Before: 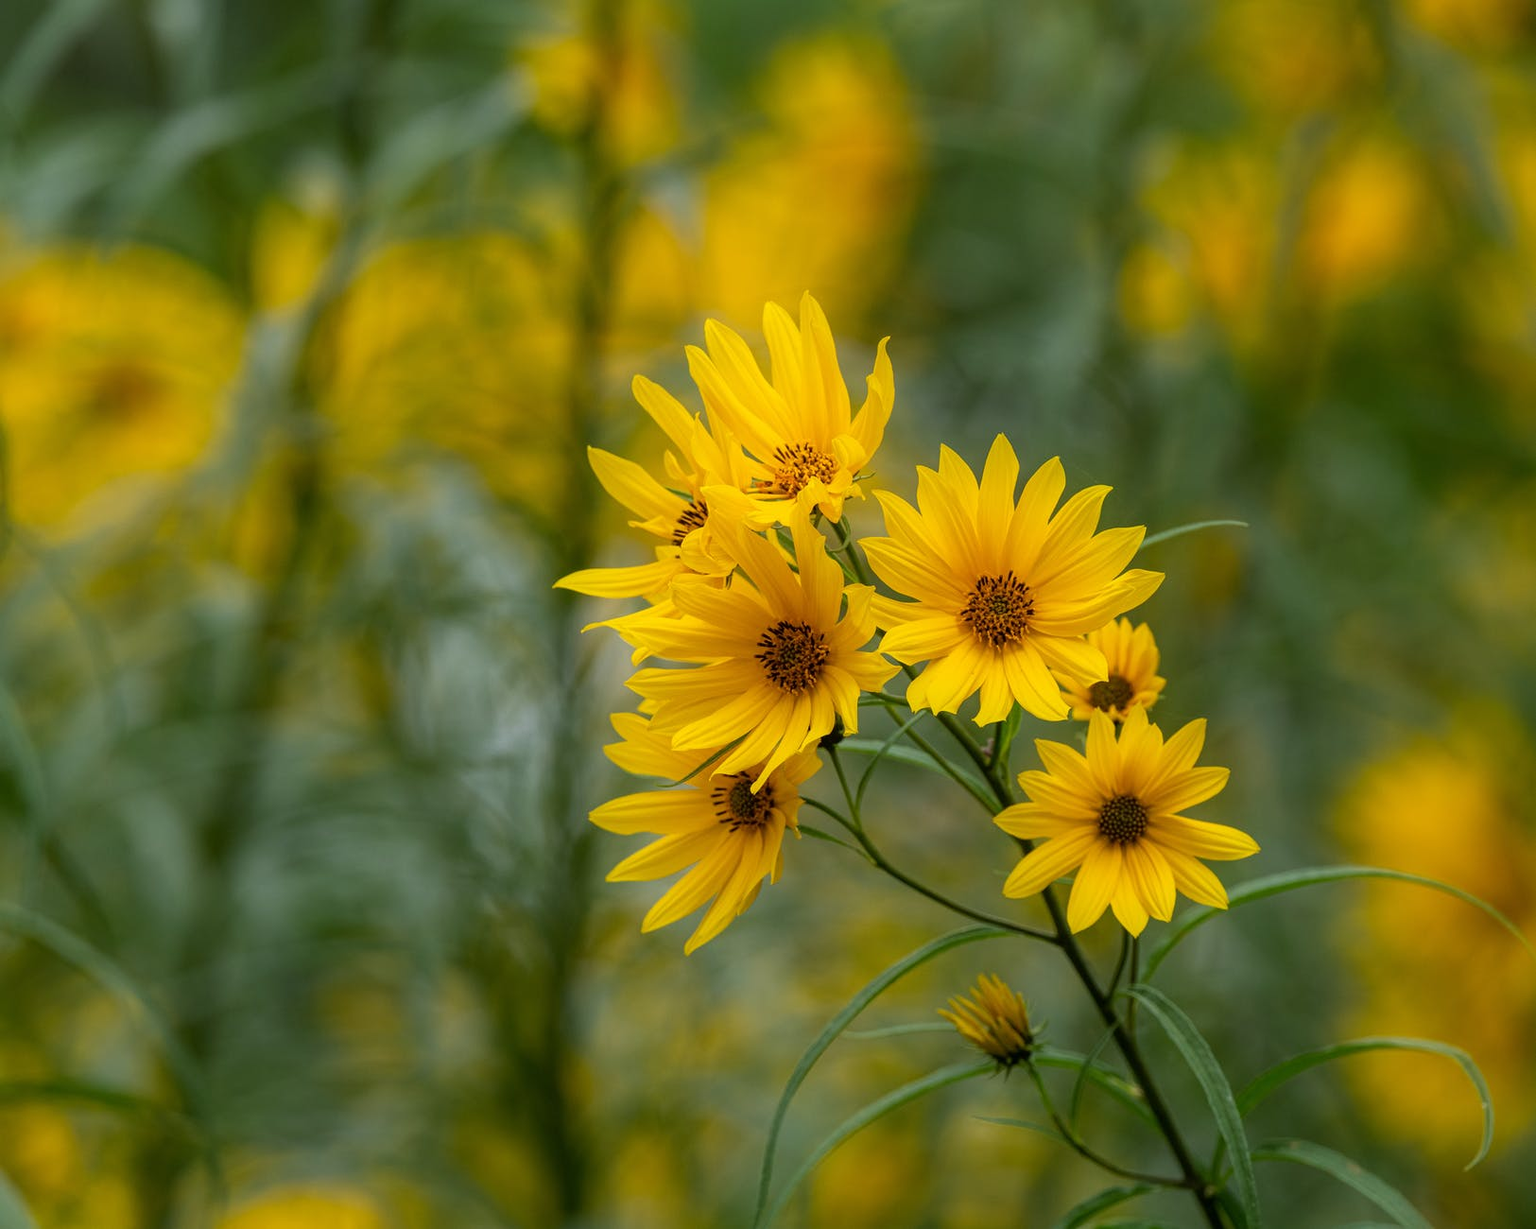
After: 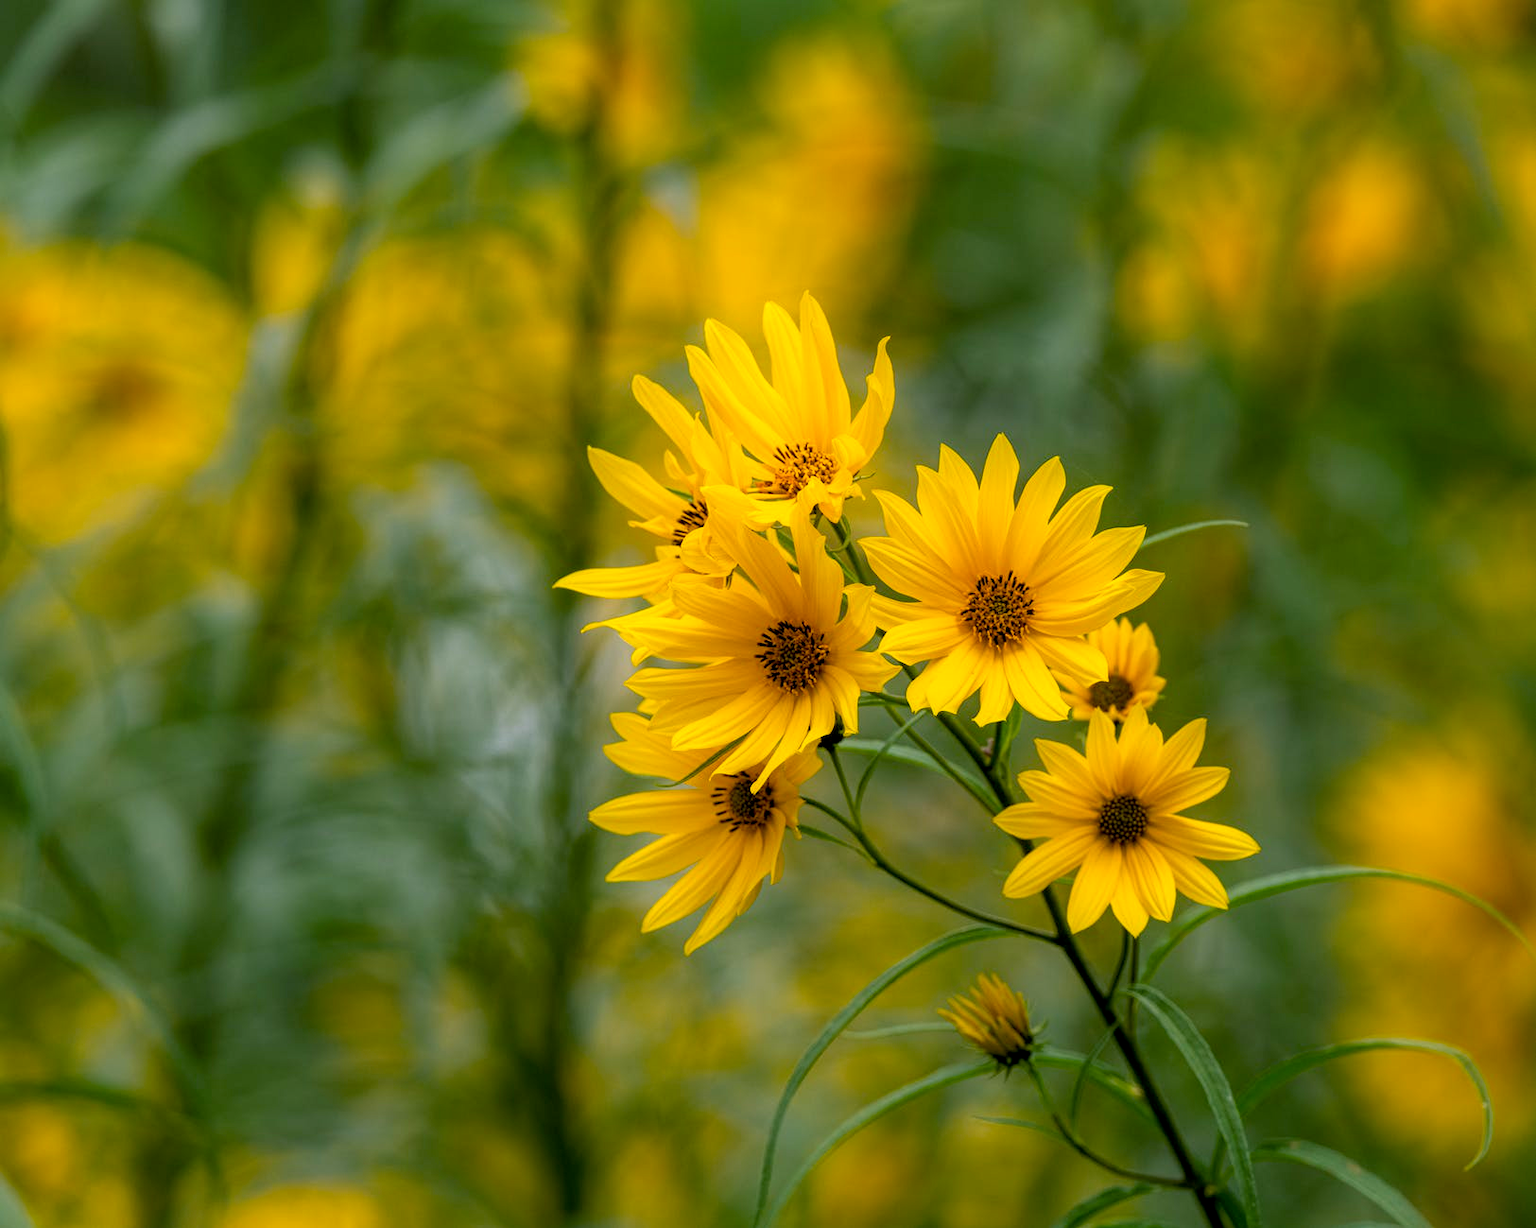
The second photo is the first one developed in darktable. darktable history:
shadows and highlights: radius 44.78, white point adjustment 6.64, compress 79.65%, highlights color adjustment 78.42%, soften with gaussian
color balance rgb: shadows lift › chroma 2%, shadows lift › hue 217.2°, power › chroma 0.25%, power › hue 60°, highlights gain › chroma 1.5%, highlights gain › hue 309.6°, global offset › luminance -0.5%, perceptual saturation grading › global saturation 15%, global vibrance 20%
